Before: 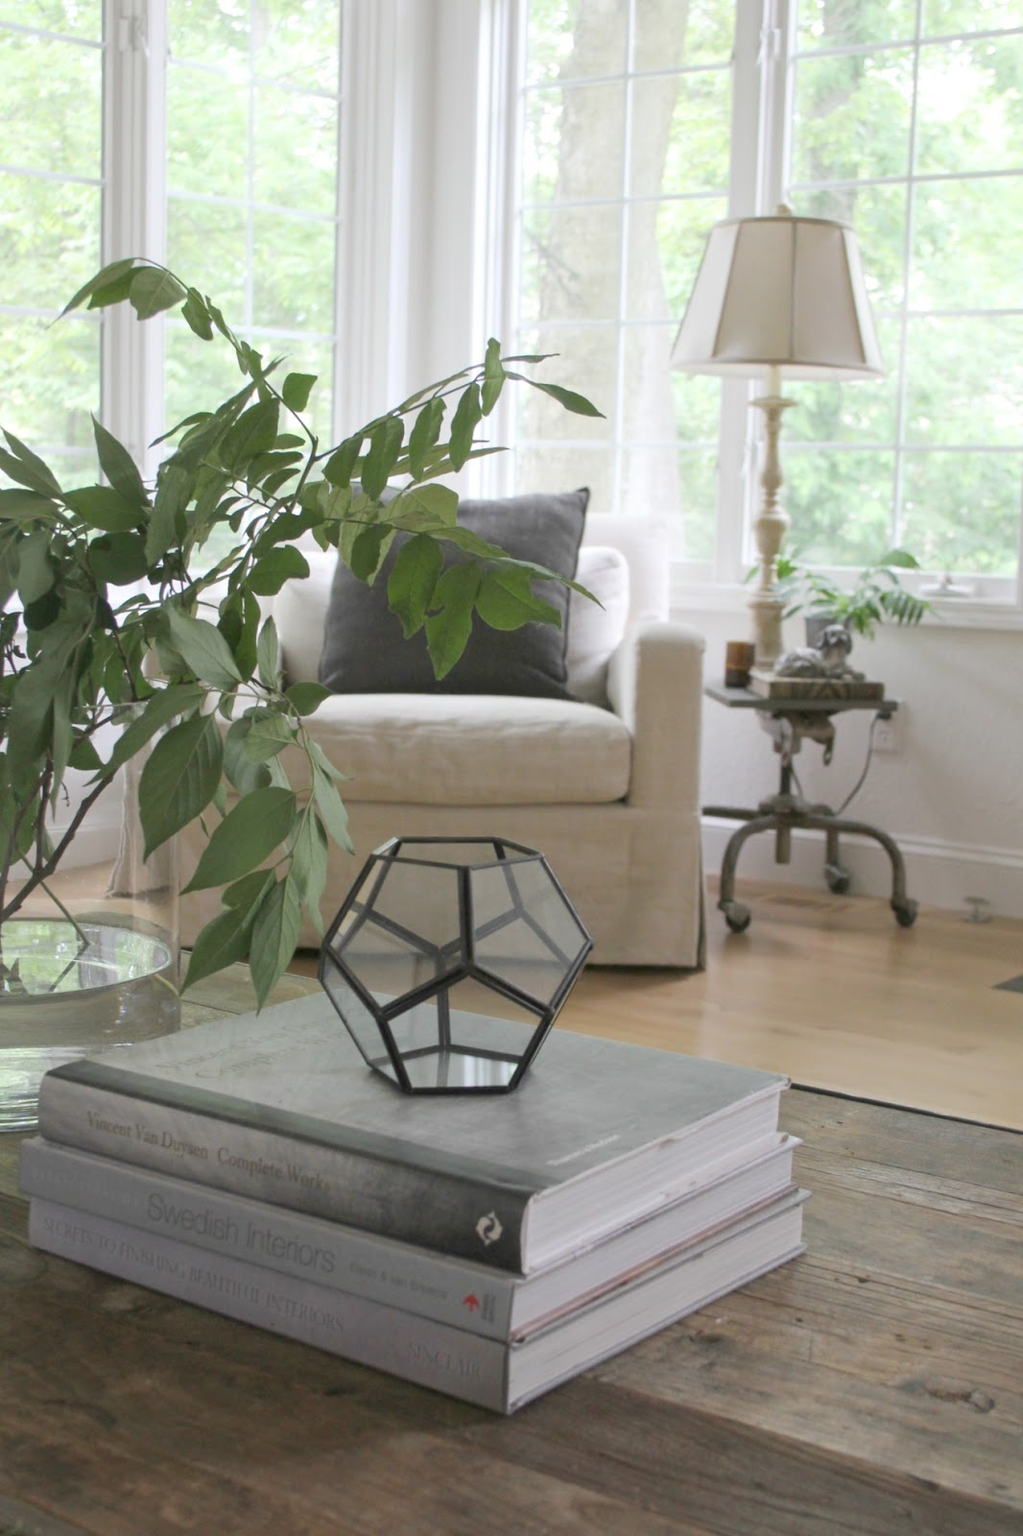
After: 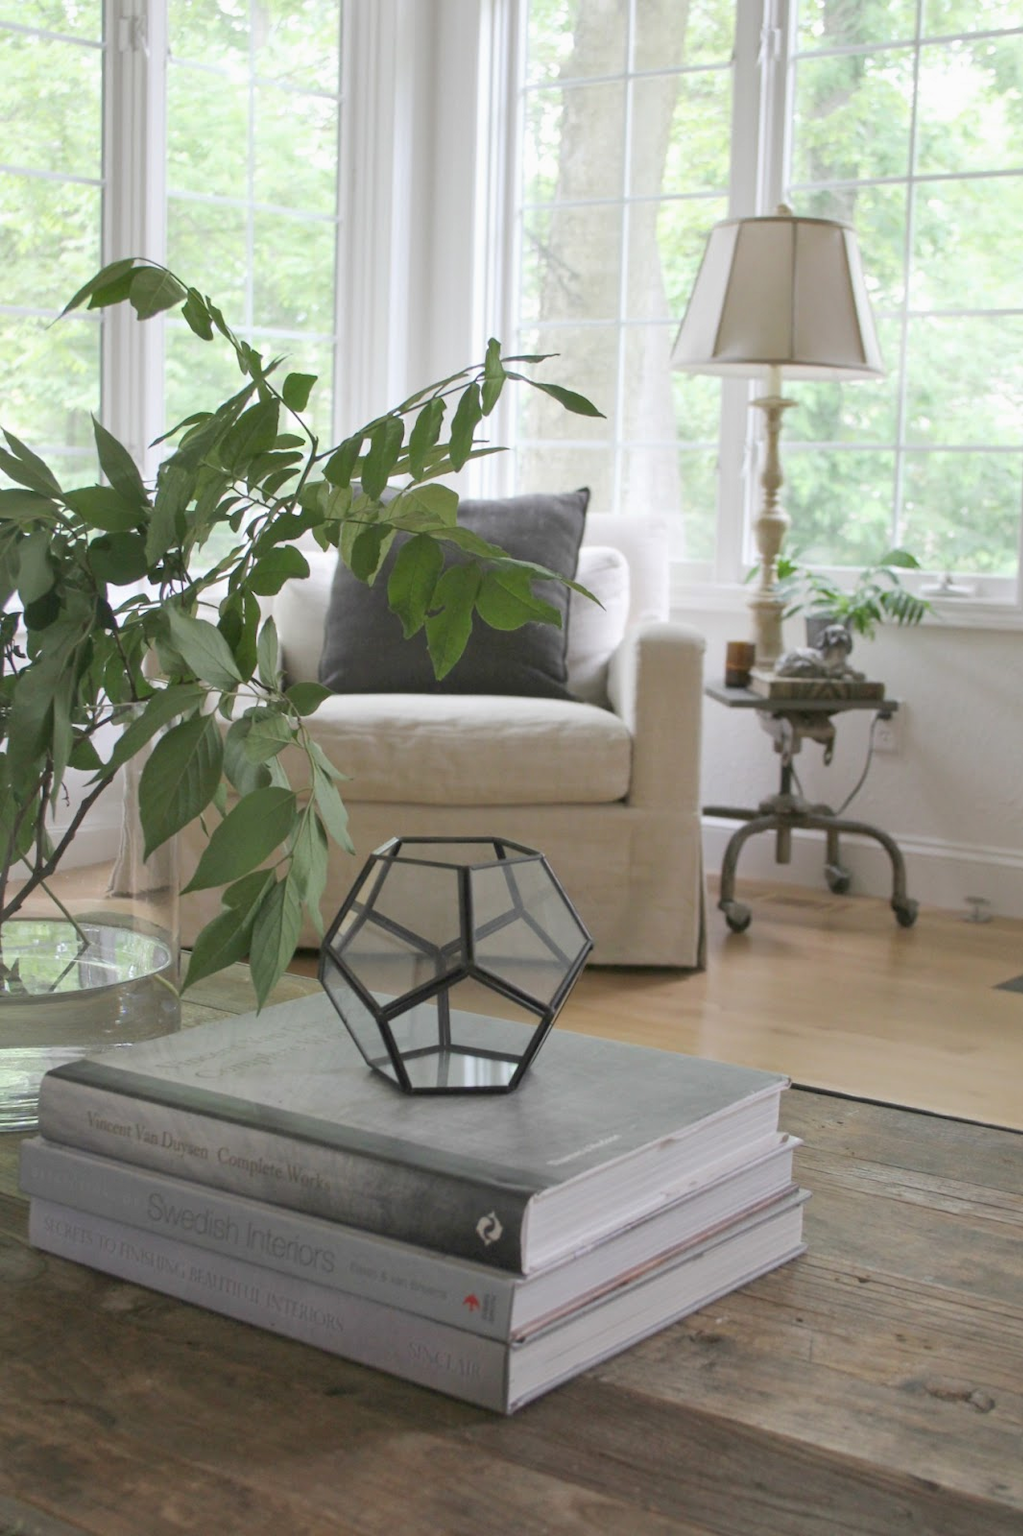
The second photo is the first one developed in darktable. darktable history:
shadows and highlights: shadows 36.87, highlights -28, soften with gaussian
contrast brightness saturation: contrast -0.023, brightness -0.013, saturation 0.039
